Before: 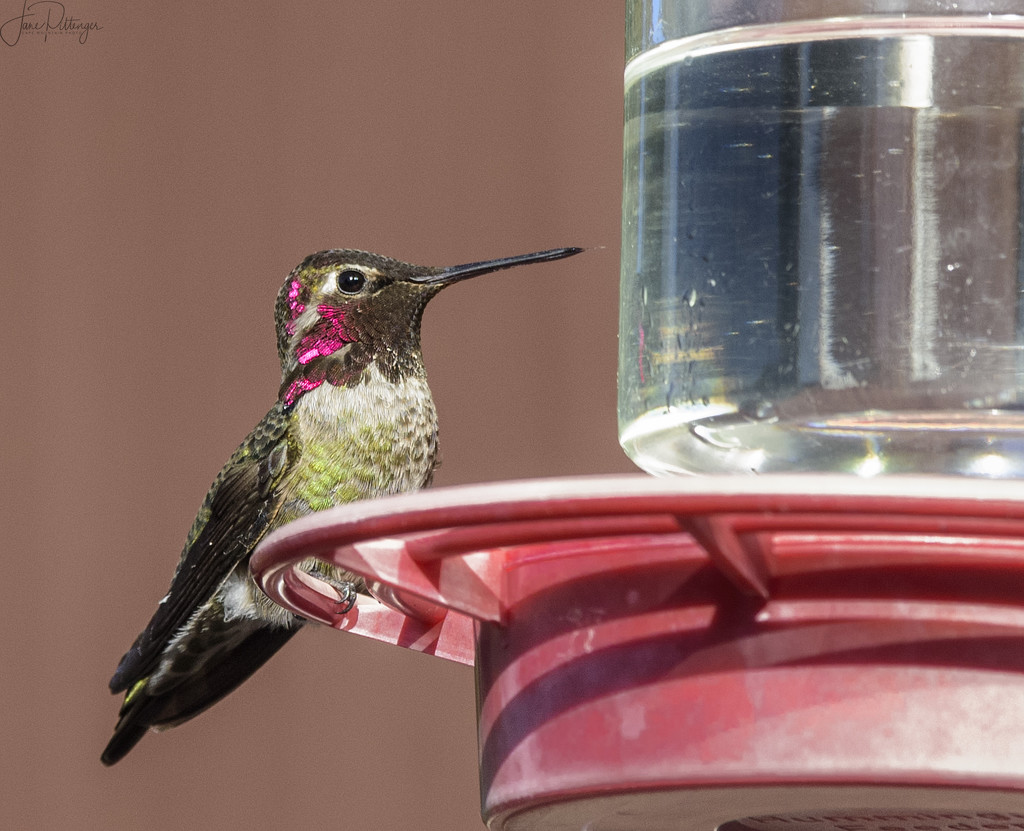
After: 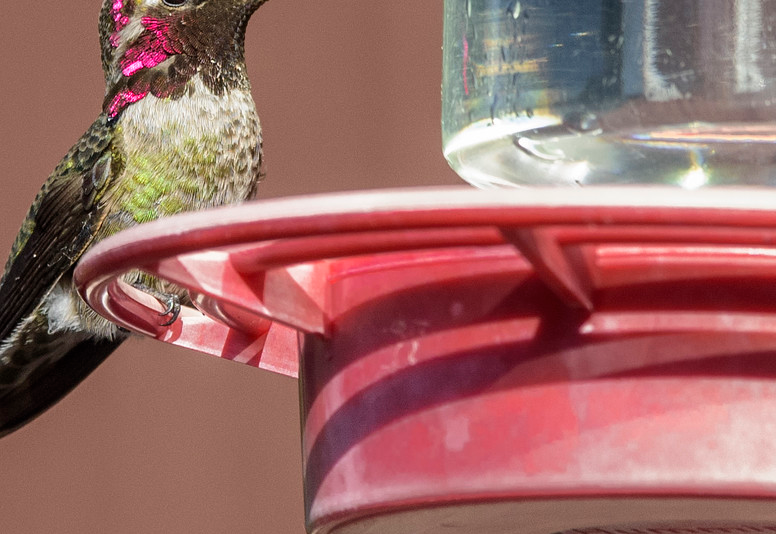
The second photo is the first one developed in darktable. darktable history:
crop and rotate: left 17.216%, top 34.701%, right 6.995%, bottom 1.011%
